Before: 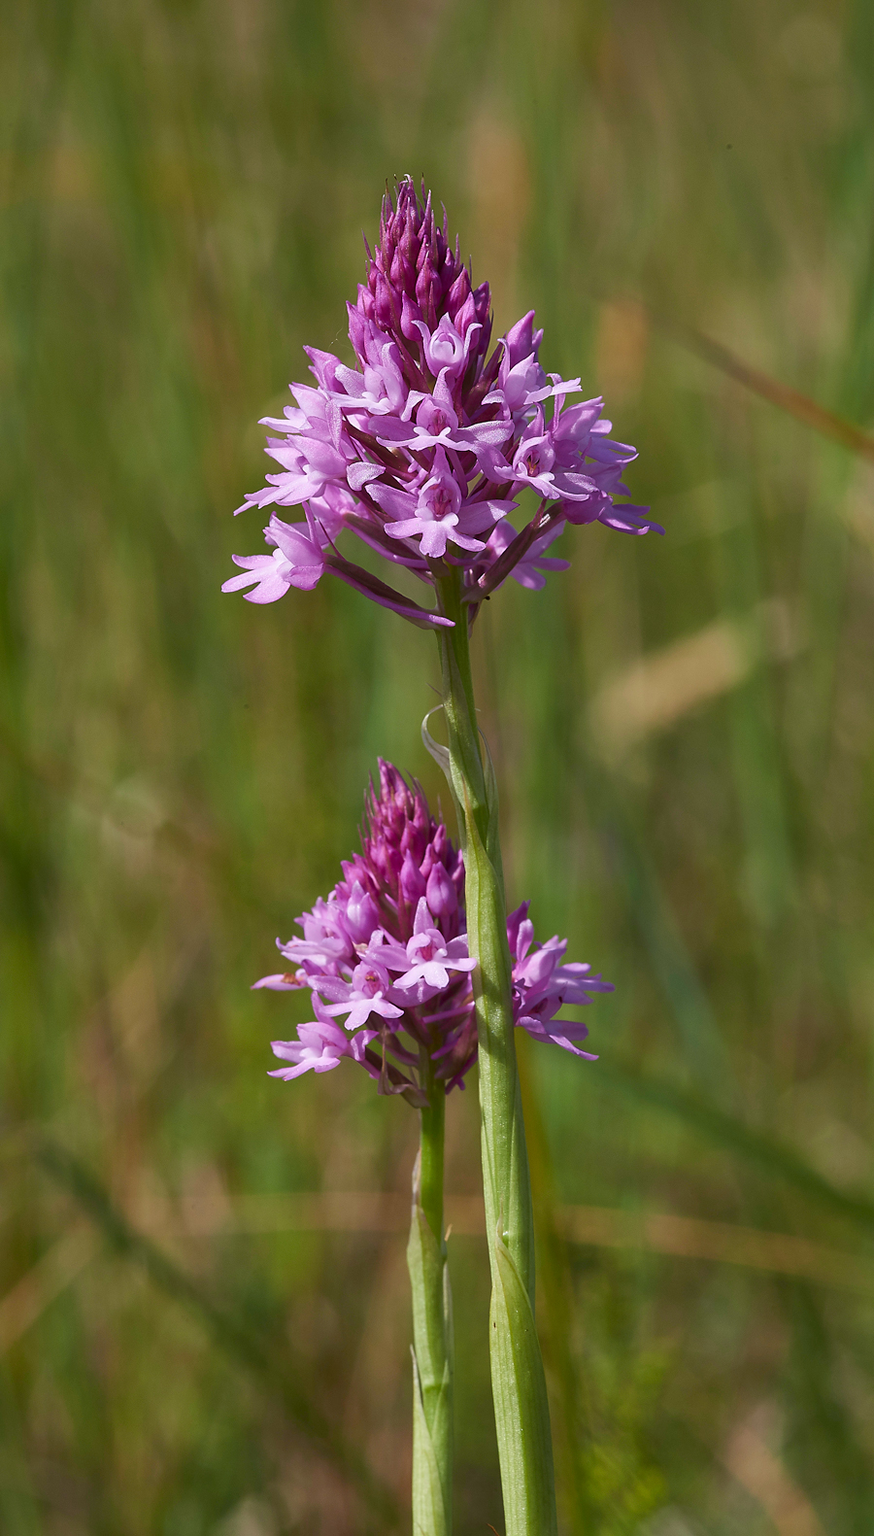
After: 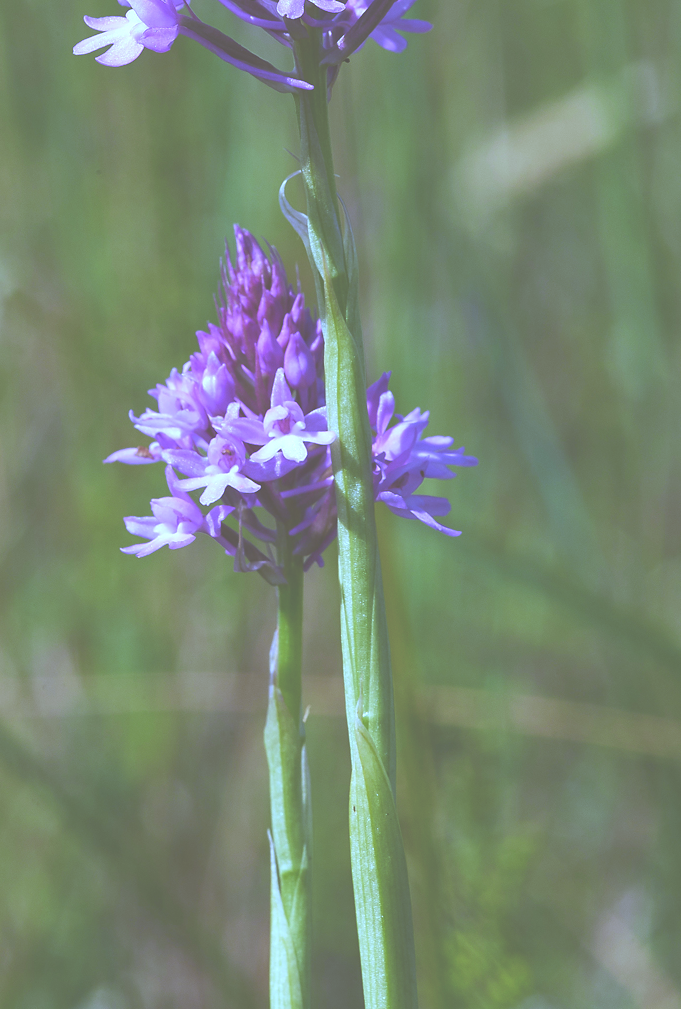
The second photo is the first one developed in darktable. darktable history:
exposure: black level correction -0.071, exposure 0.5 EV, compensate highlight preservation false
crop and rotate: left 17.299%, top 35.115%, right 7.015%, bottom 1.024%
white balance: red 0.766, blue 1.537
haze removal: compatibility mode true, adaptive false
